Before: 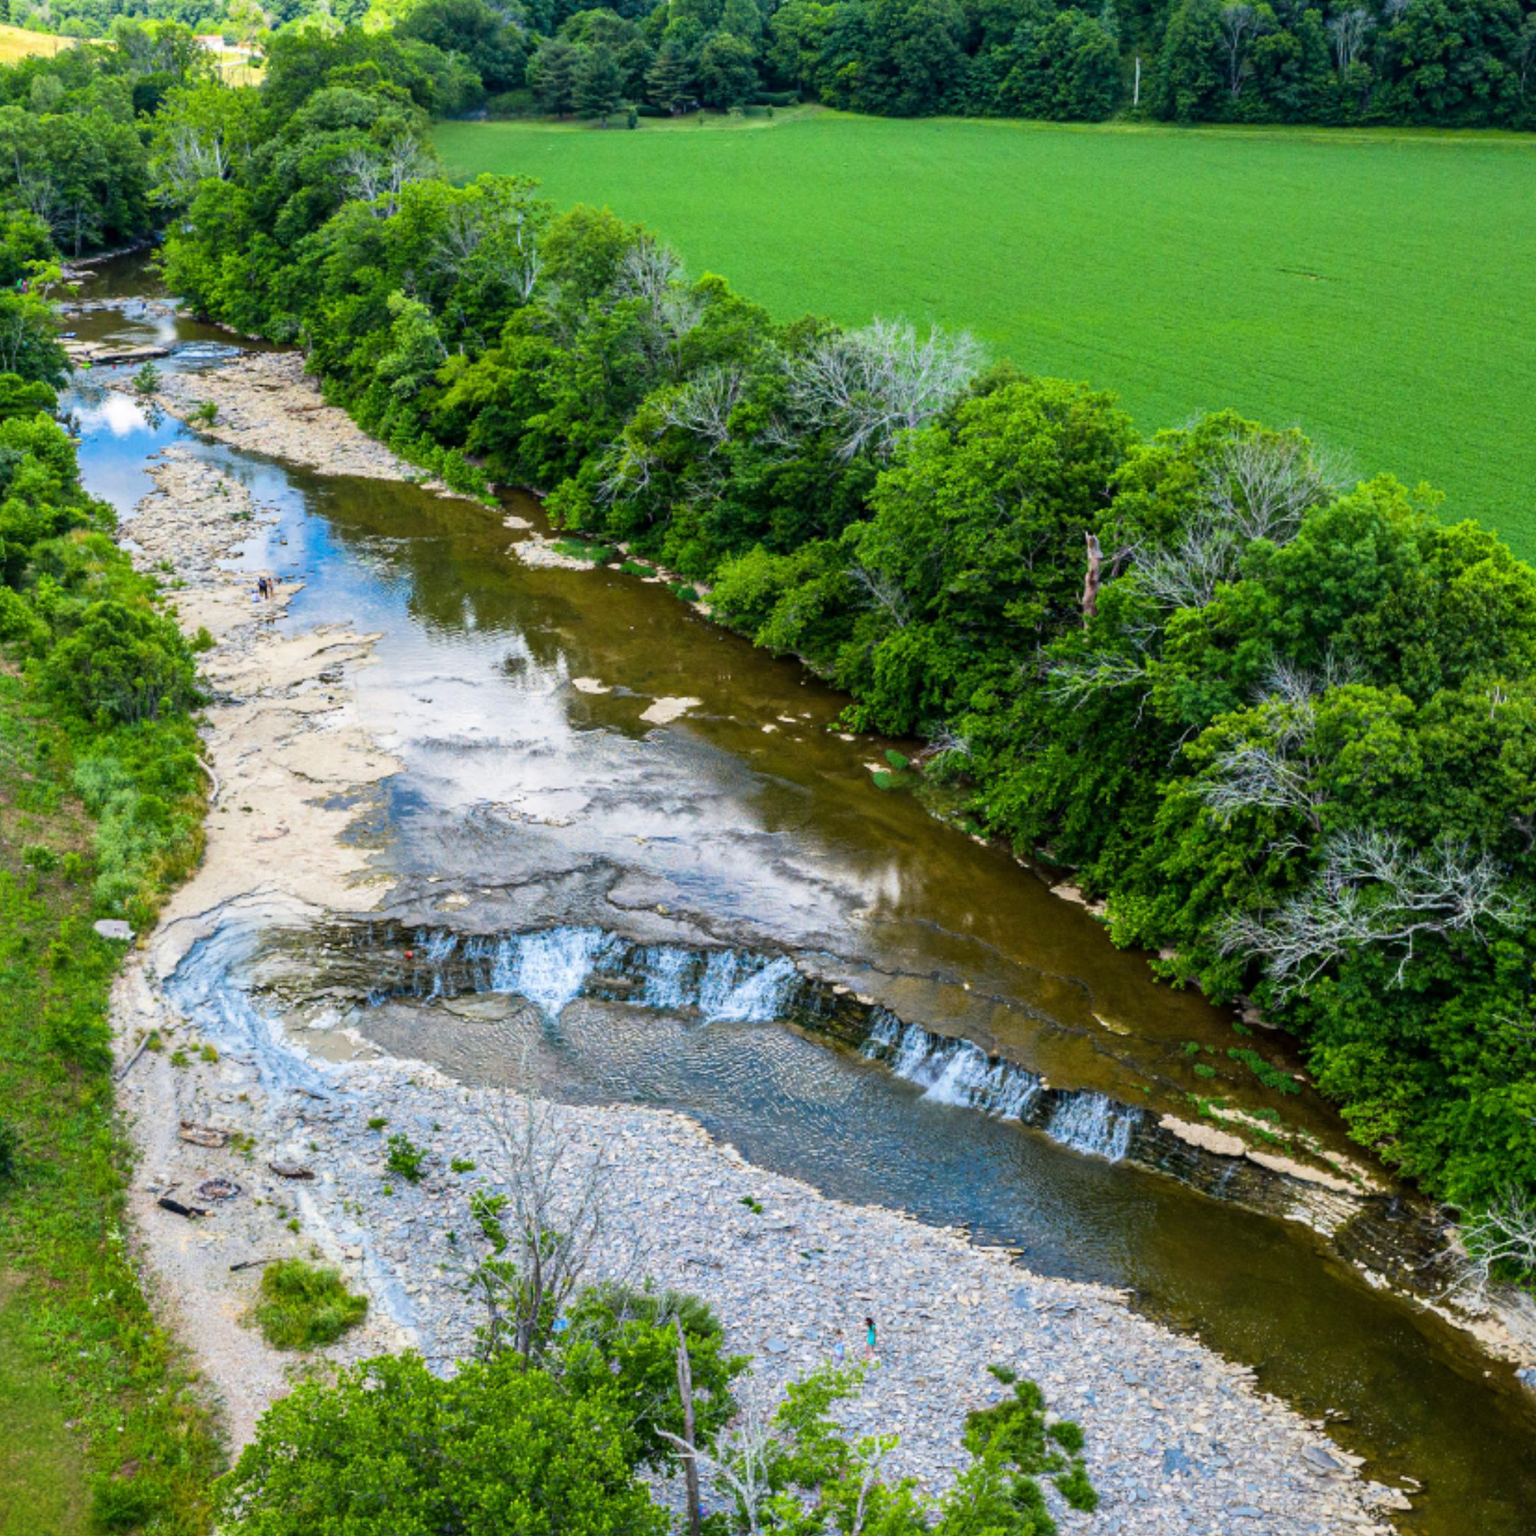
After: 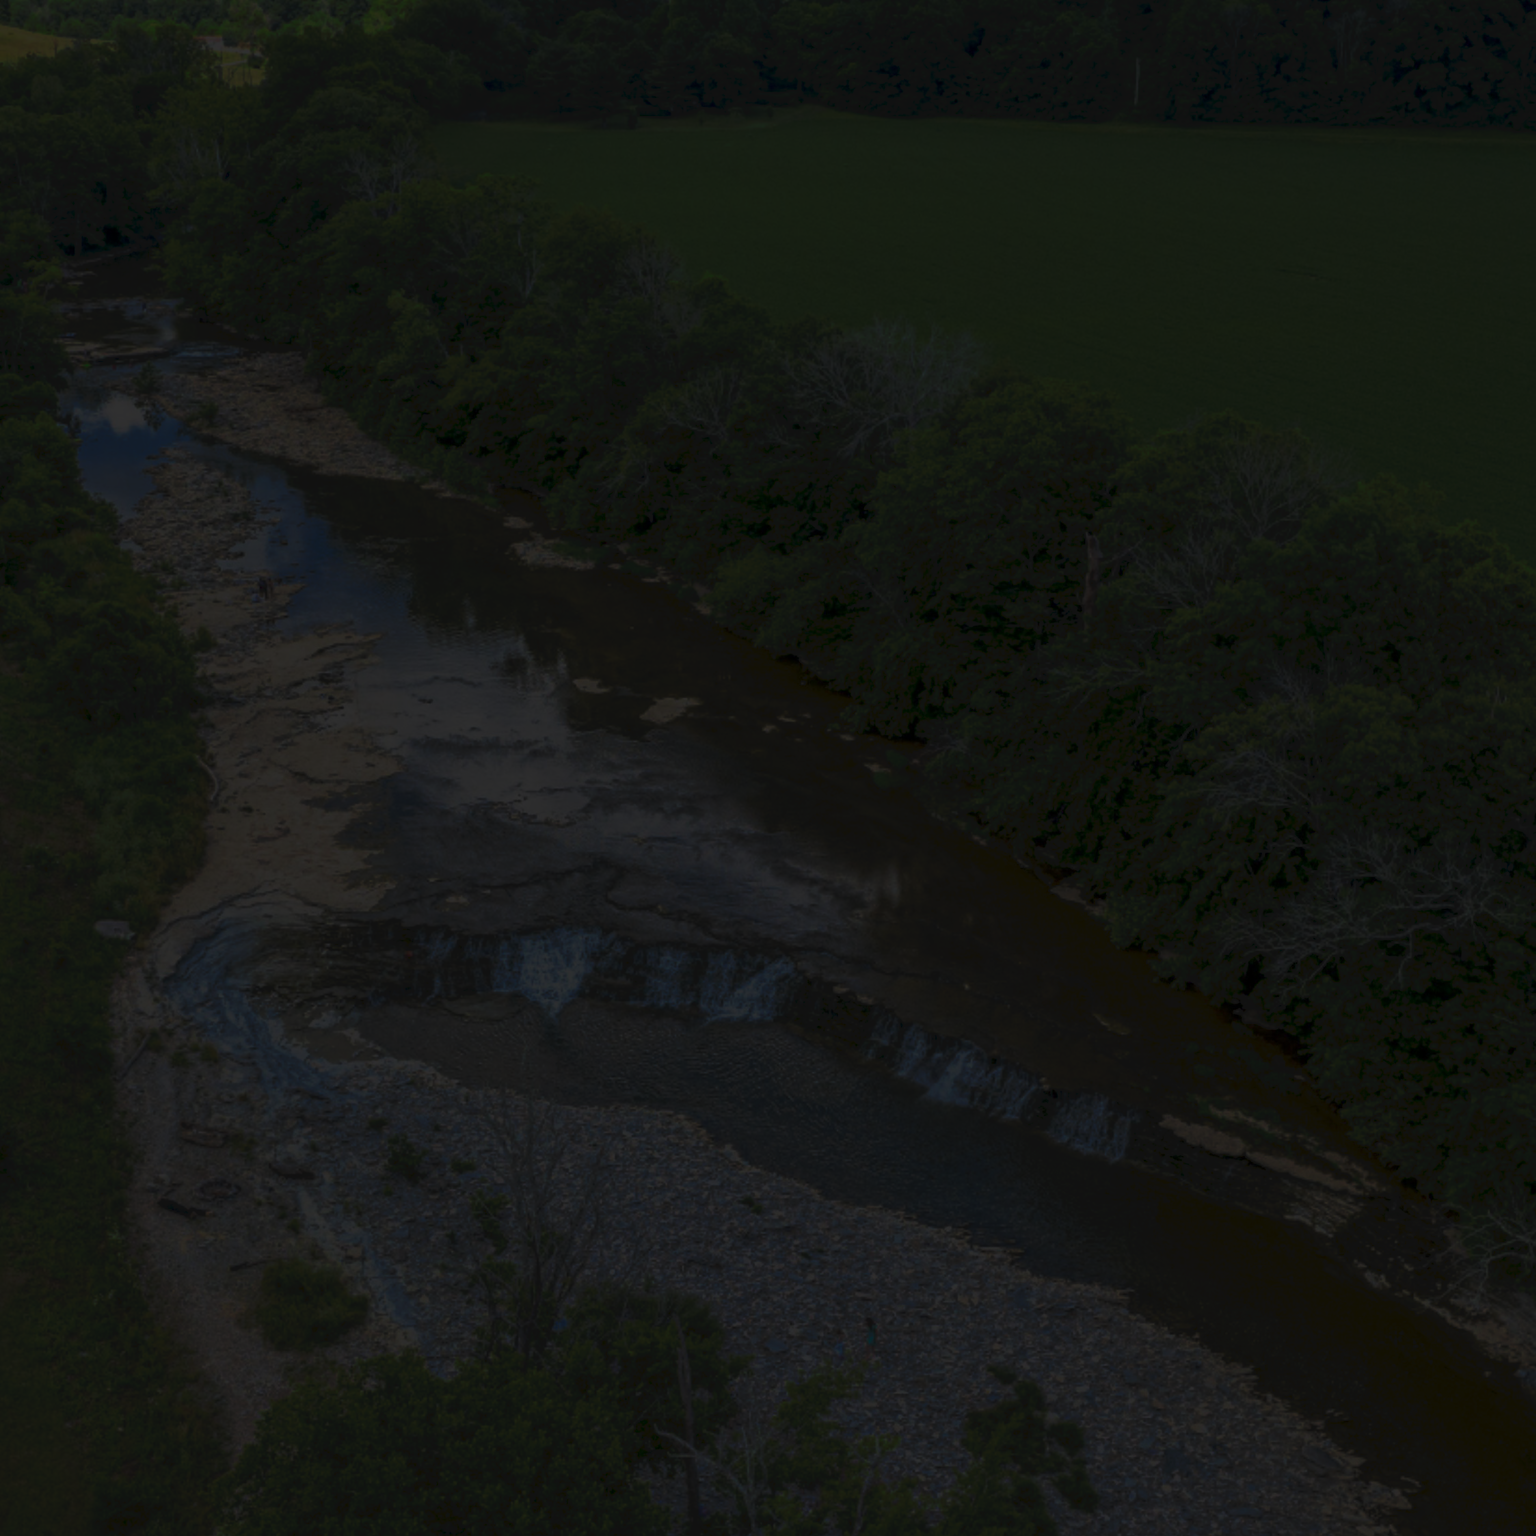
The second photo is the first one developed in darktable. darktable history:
exposure: exposure -0.043 EV, compensate exposure bias true, compensate highlight preservation false
tone curve: curves: ch0 [(0, 0) (0.003, 0.047) (0.011, 0.051) (0.025, 0.061) (0.044, 0.075) (0.069, 0.09) (0.1, 0.102) (0.136, 0.125) (0.177, 0.173) (0.224, 0.226) (0.277, 0.303) (0.335, 0.388) (0.399, 0.469) (0.468, 0.545) (0.543, 0.623) (0.623, 0.695) (0.709, 0.766) (0.801, 0.832) (0.898, 0.905) (1, 1)], preserve colors none
